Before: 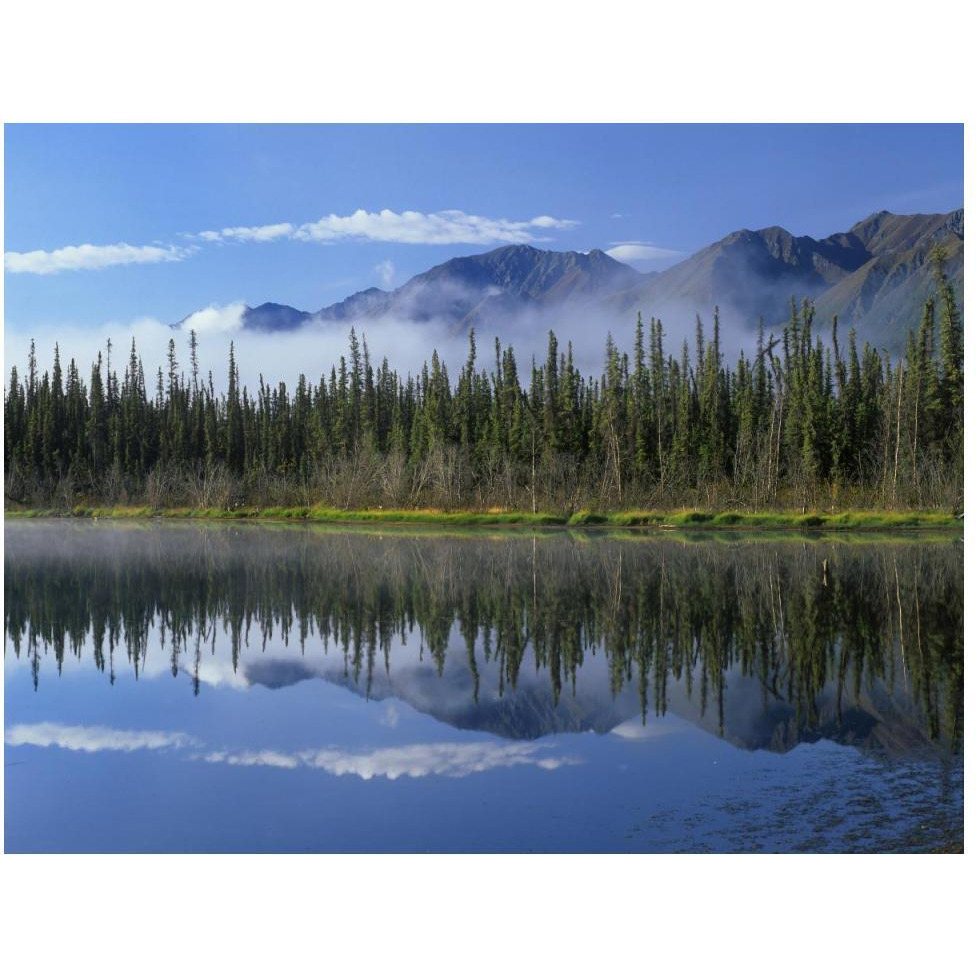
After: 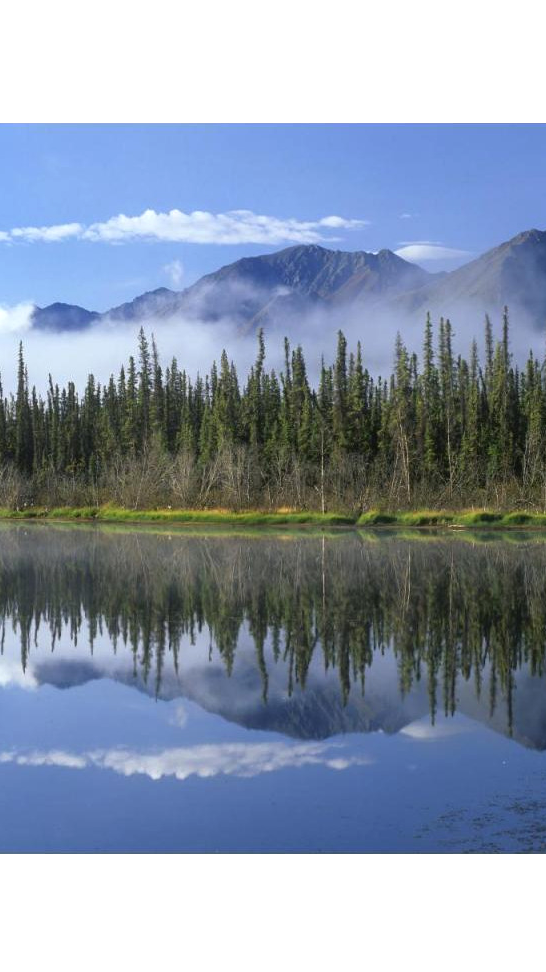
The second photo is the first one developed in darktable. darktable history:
contrast brightness saturation: contrast -0.08, brightness -0.04, saturation -0.11
crop: left 21.674%, right 22.086%
exposure: black level correction 0.001, exposure 0.5 EV, compensate exposure bias true, compensate highlight preservation false
